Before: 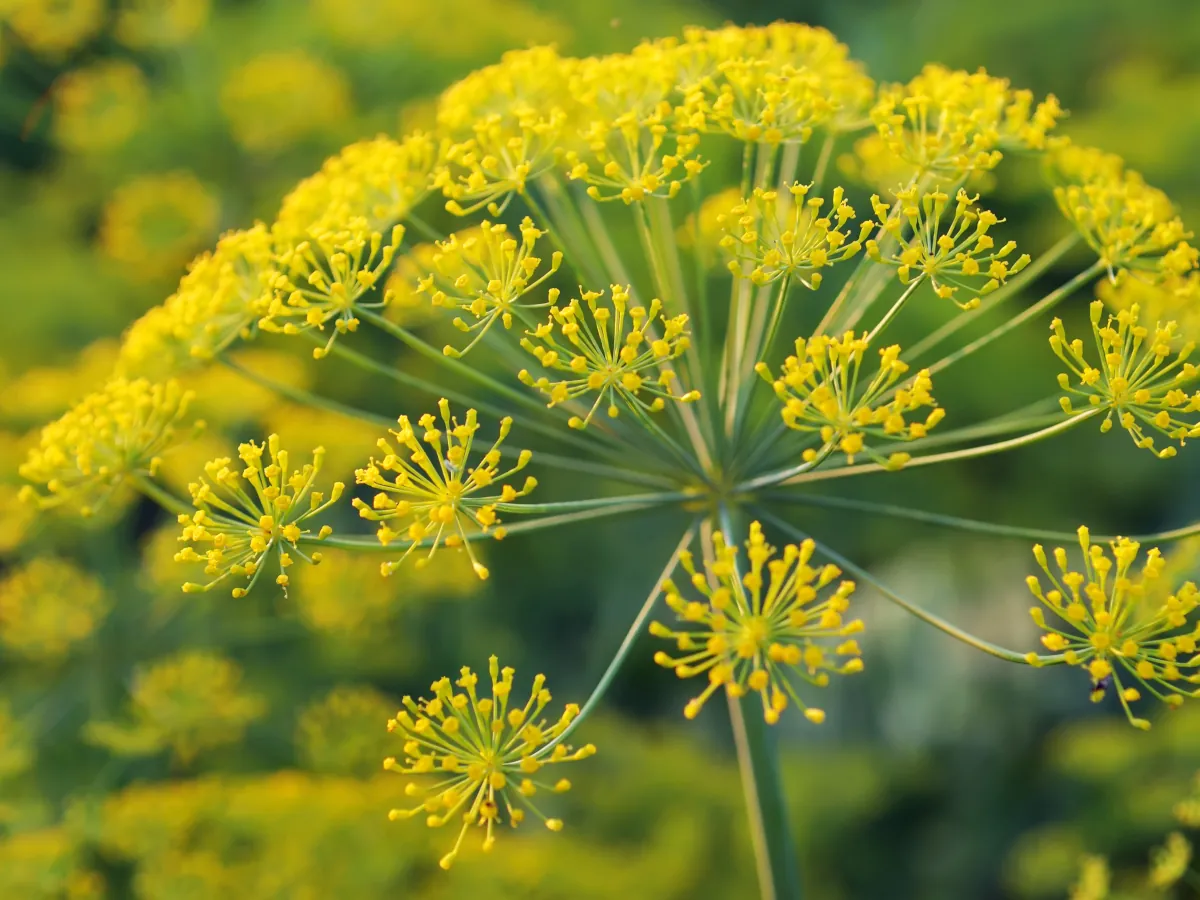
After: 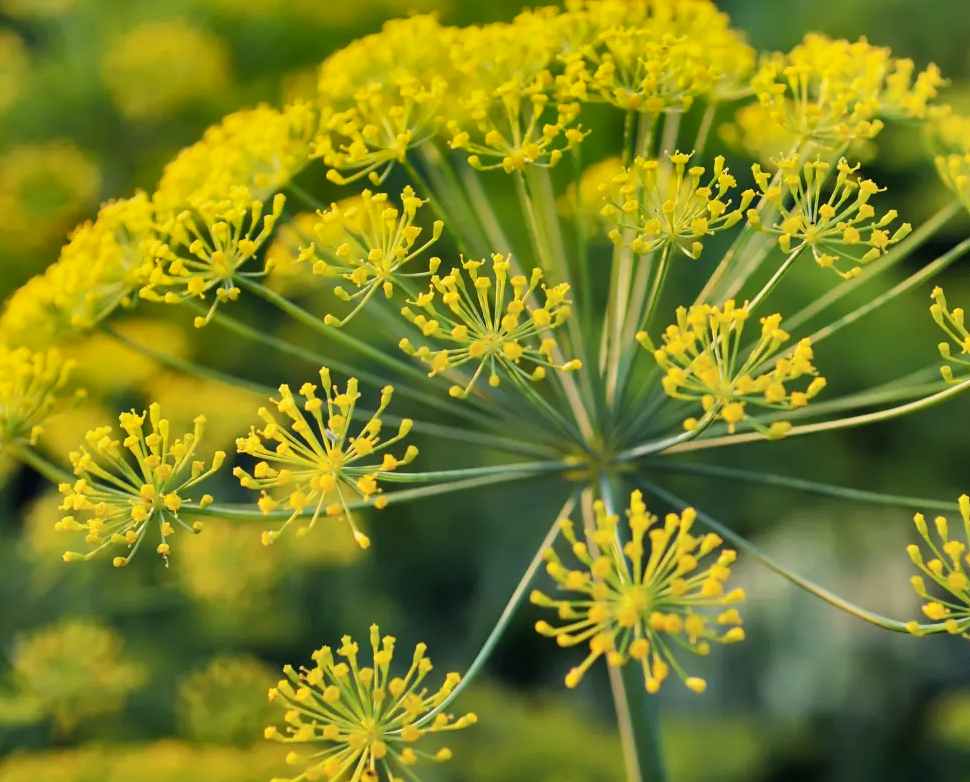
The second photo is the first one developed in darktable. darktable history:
crop: left 9.929%, top 3.475%, right 9.188%, bottom 9.529%
shadows and highlights: shadows 20.91, highlights -82.73, soften with gaussian
filmic rgb: black relative exposure -8.07 EV, white relative exposure 3 EV, hardness 5.35, contrast 1.25
